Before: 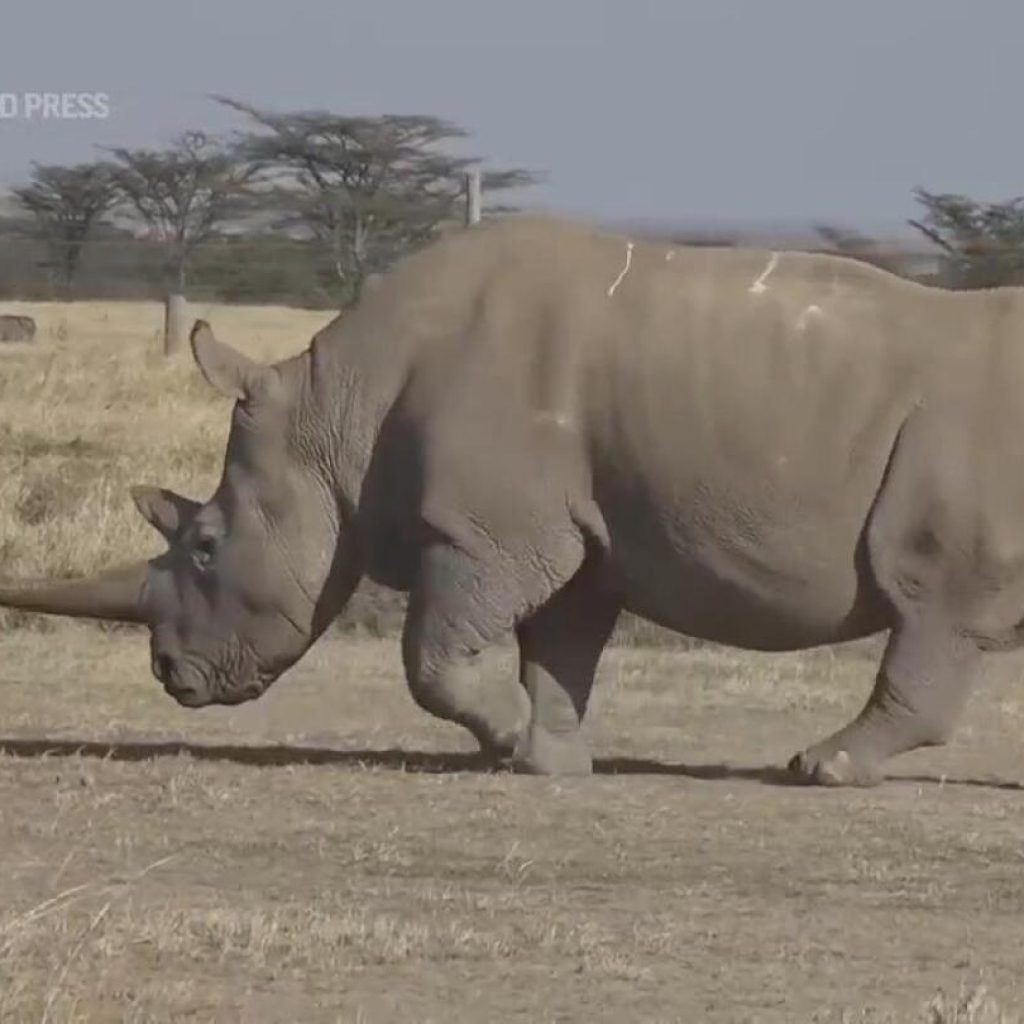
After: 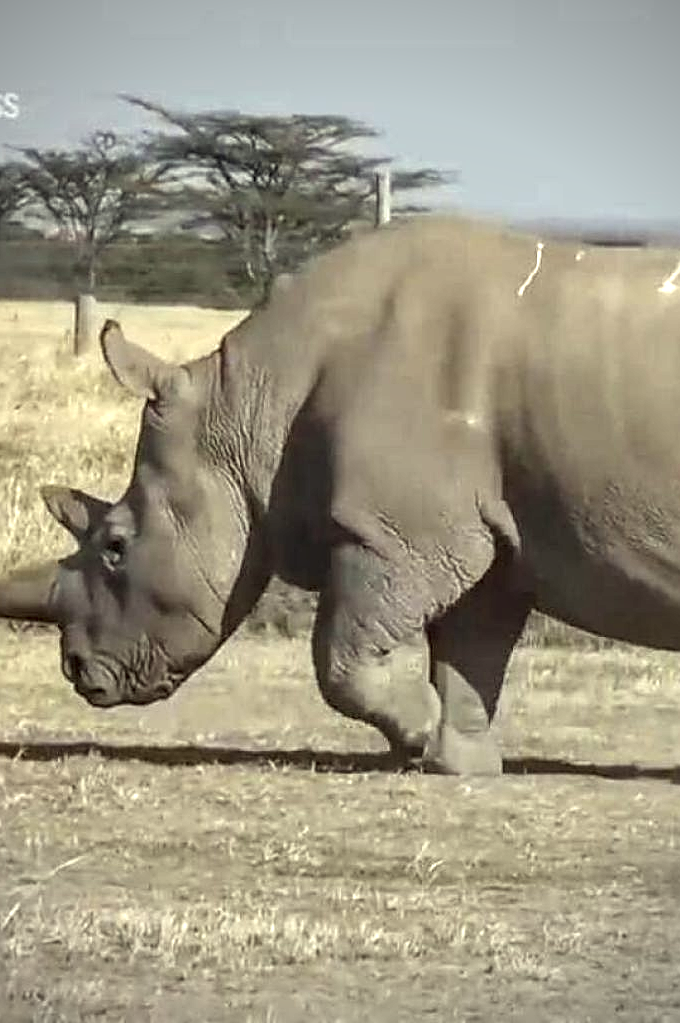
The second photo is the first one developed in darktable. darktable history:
sharpen: on, module defaults
crop and rotate: left 8.79%, right 24.782%
color correction: highlights a* -4.5, highlights b* 6.9
vignetting: brightness -0.575
exposure: exposure 0.782 EV, compensate highlight preservation false
local contrast: highlights 6%, shadows 4%, detail 182%
